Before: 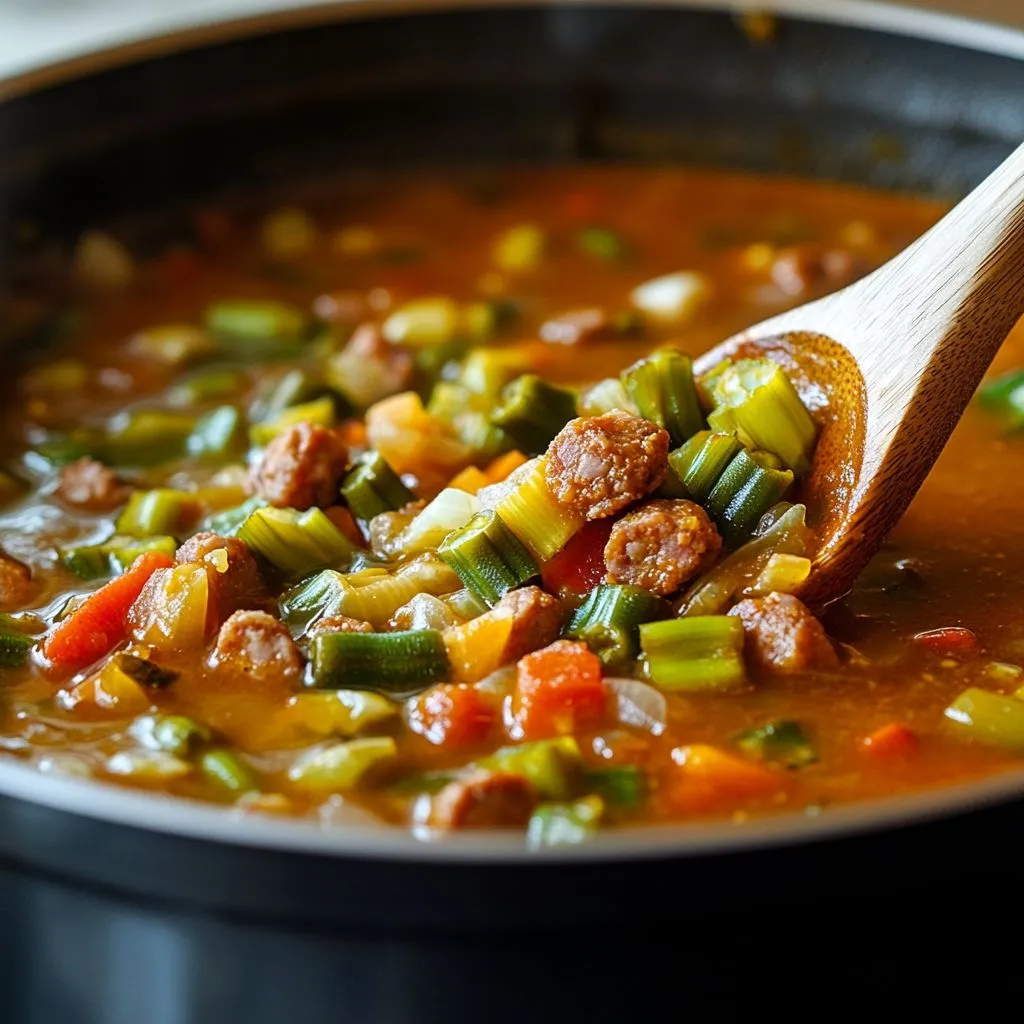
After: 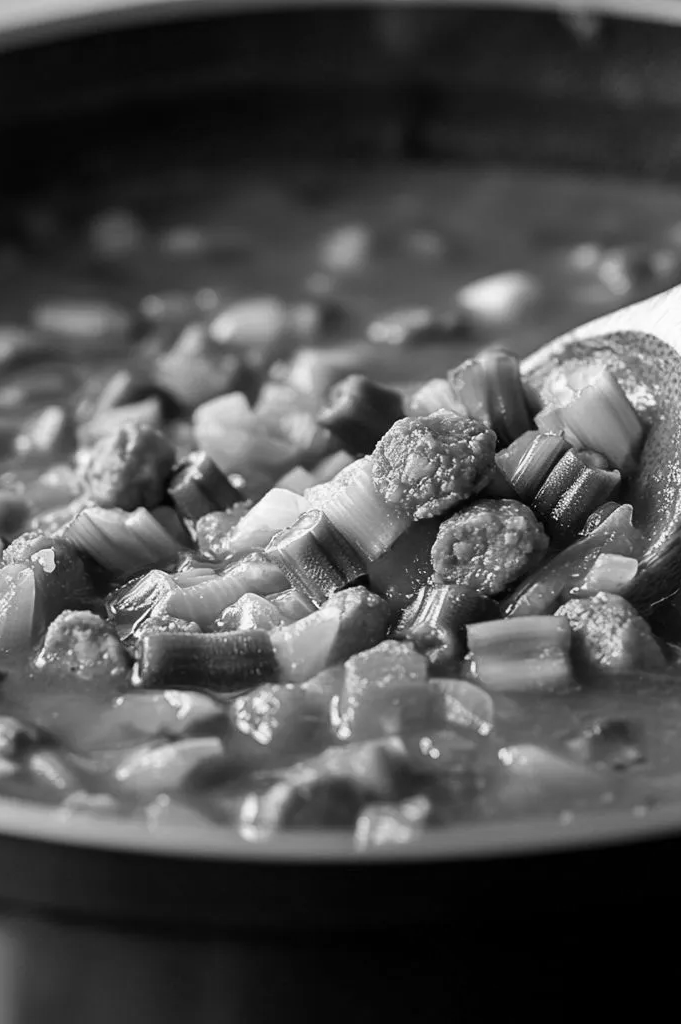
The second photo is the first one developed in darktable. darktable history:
monochrome: on, module defaults
crop: left 16.899%, right 16.556%
